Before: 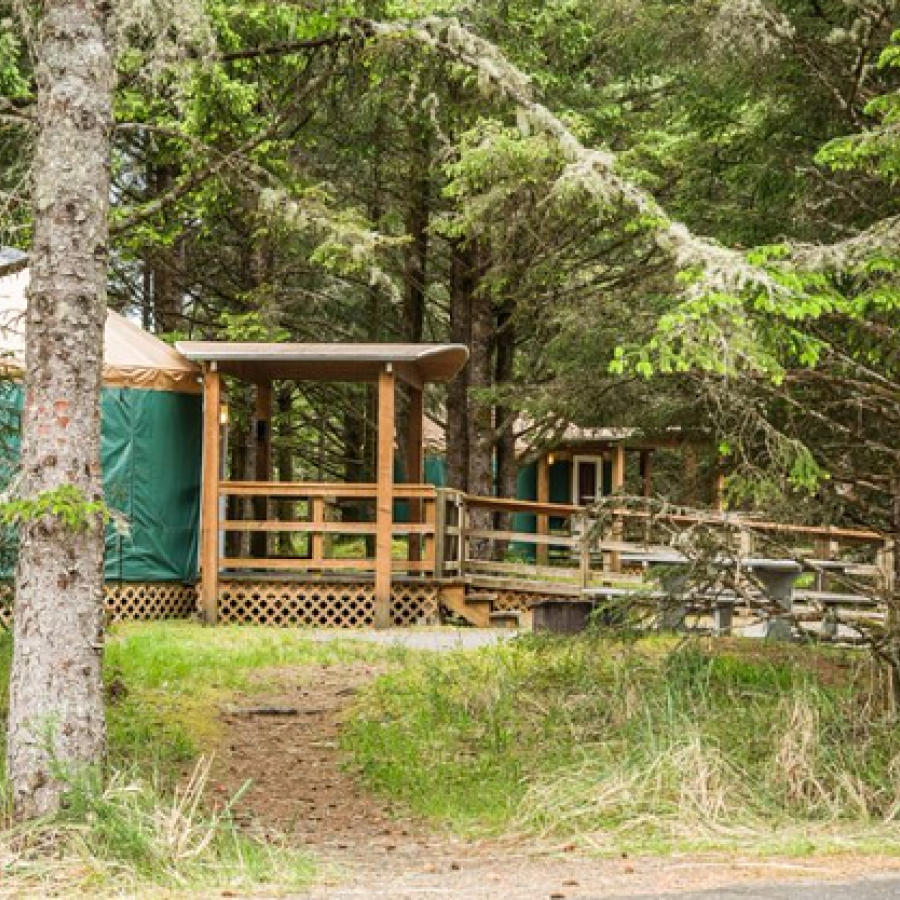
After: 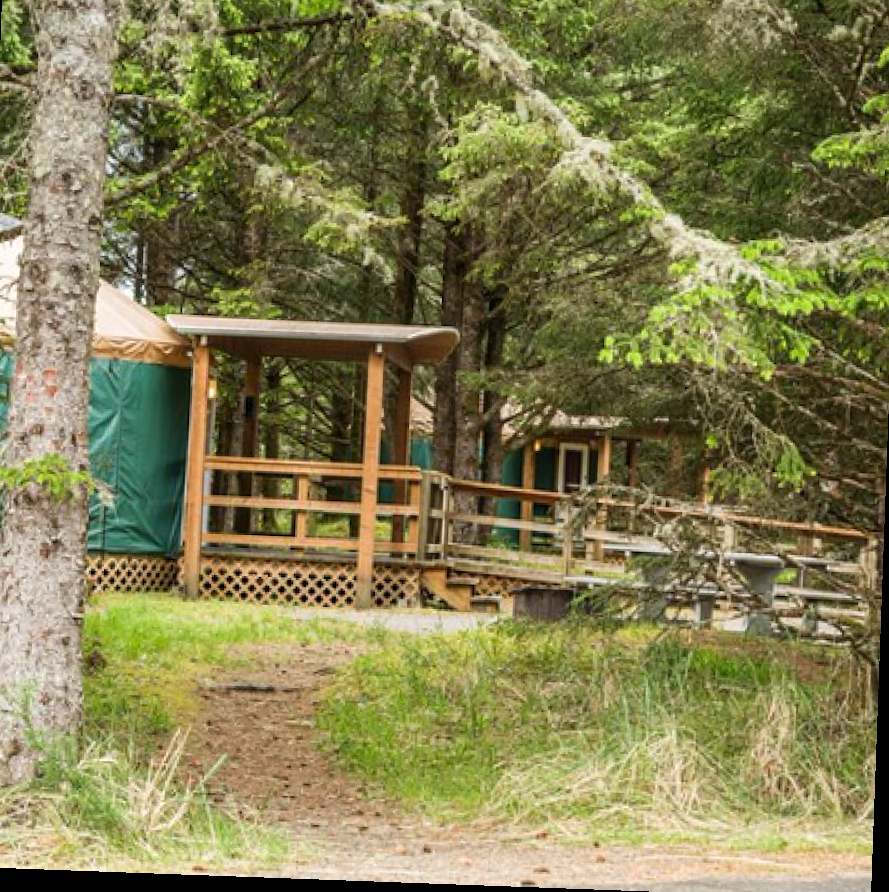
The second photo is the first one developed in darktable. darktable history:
crop and rotate: angle -2.08°, left 3.158%, top 3.603%, right 1.416%, bottom 0.617%
